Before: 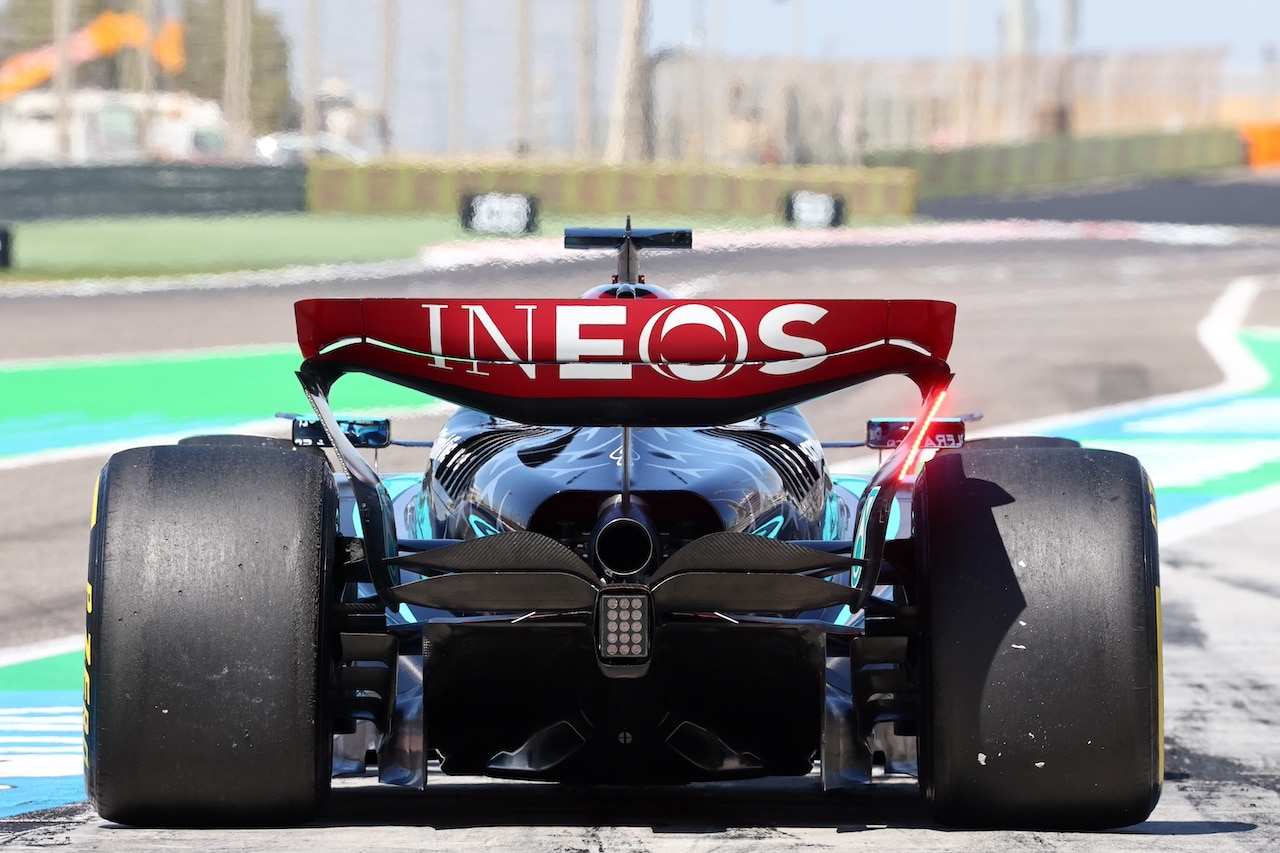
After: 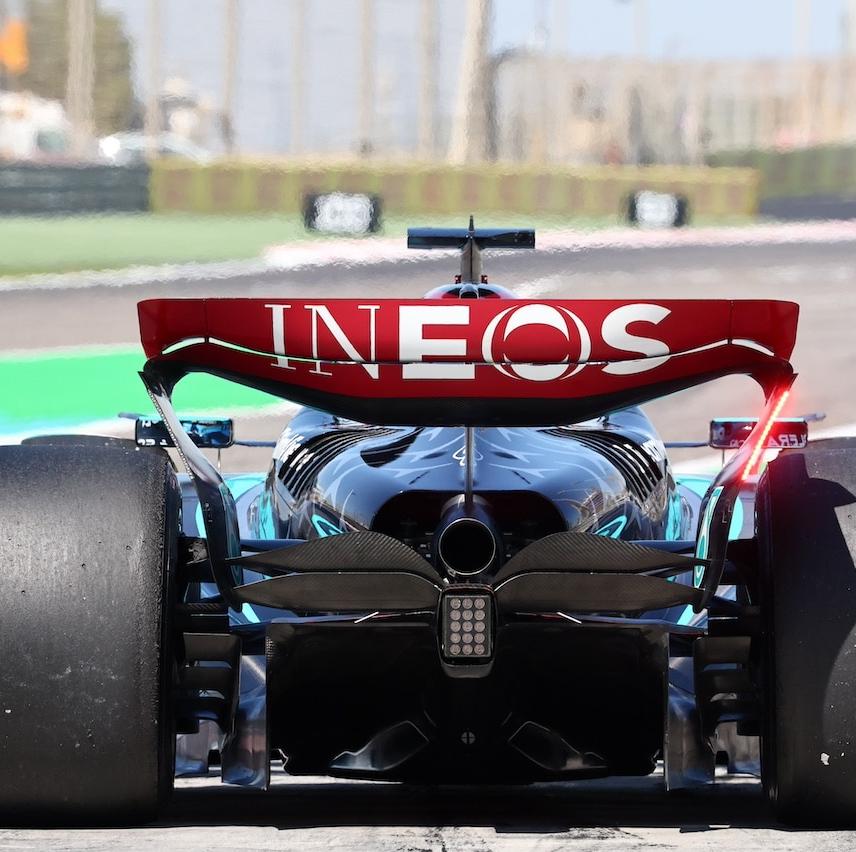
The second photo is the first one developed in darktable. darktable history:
crop and rotate: left 12.322%, right 20.778%
